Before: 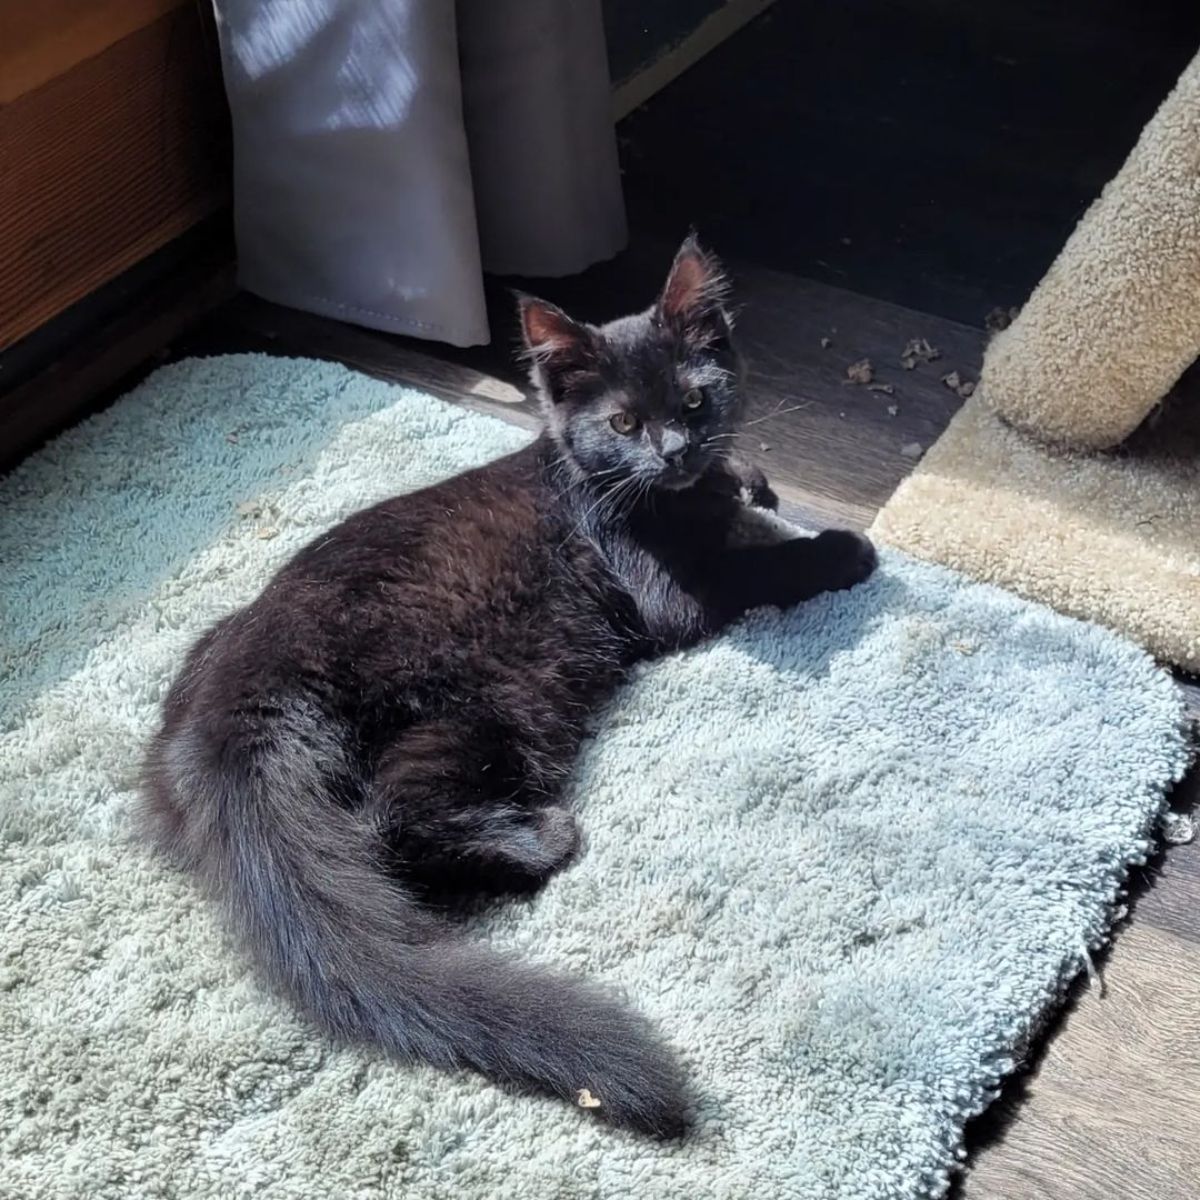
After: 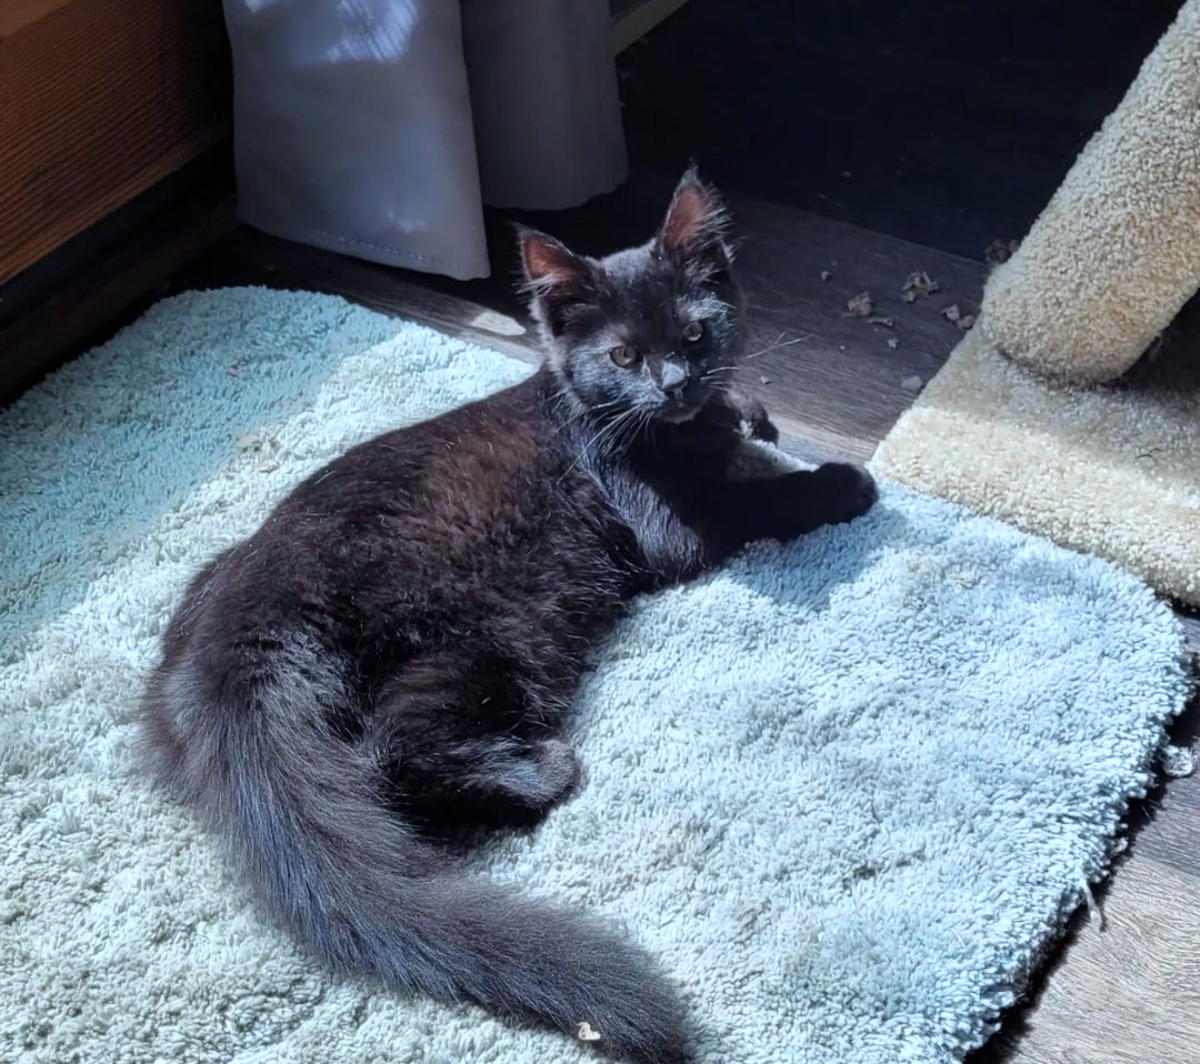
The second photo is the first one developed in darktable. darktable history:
crop and rotate: top 5.595%, bottom 5.716%
color calibration: illuminant custom, x 0.368, y 0.373, temperature 4346.24 K
